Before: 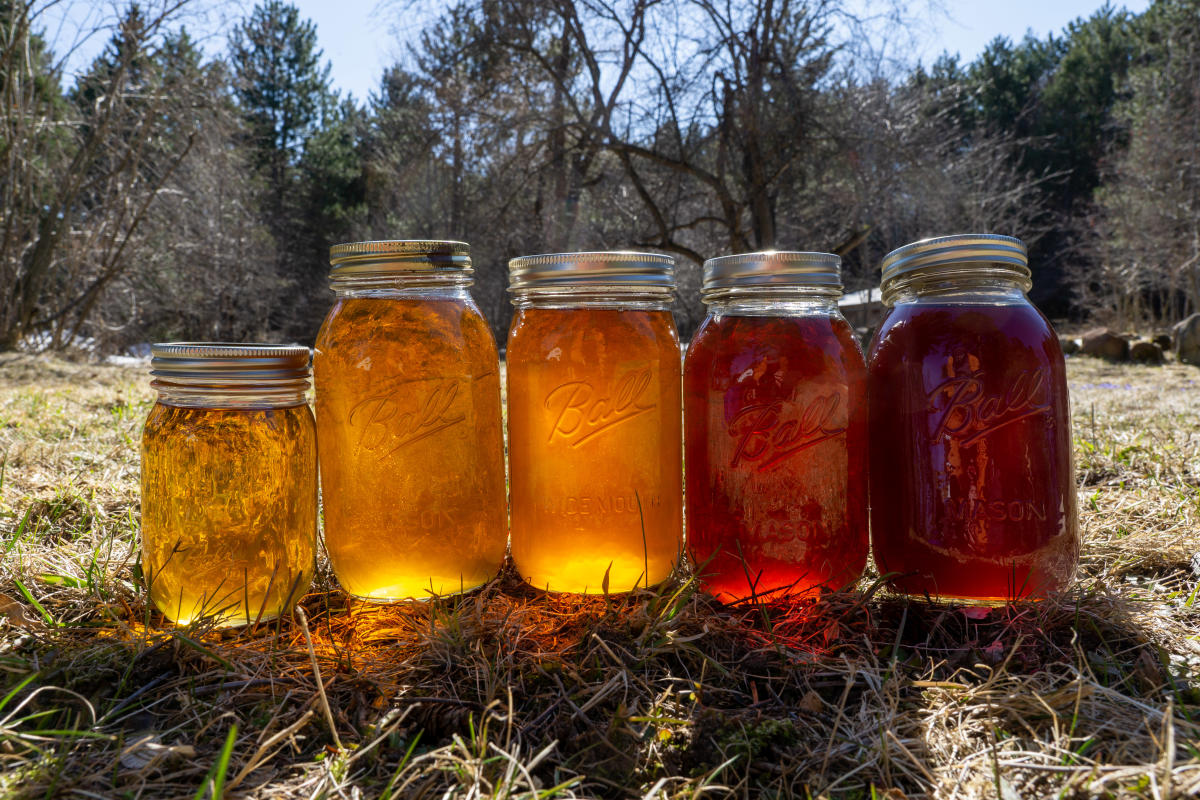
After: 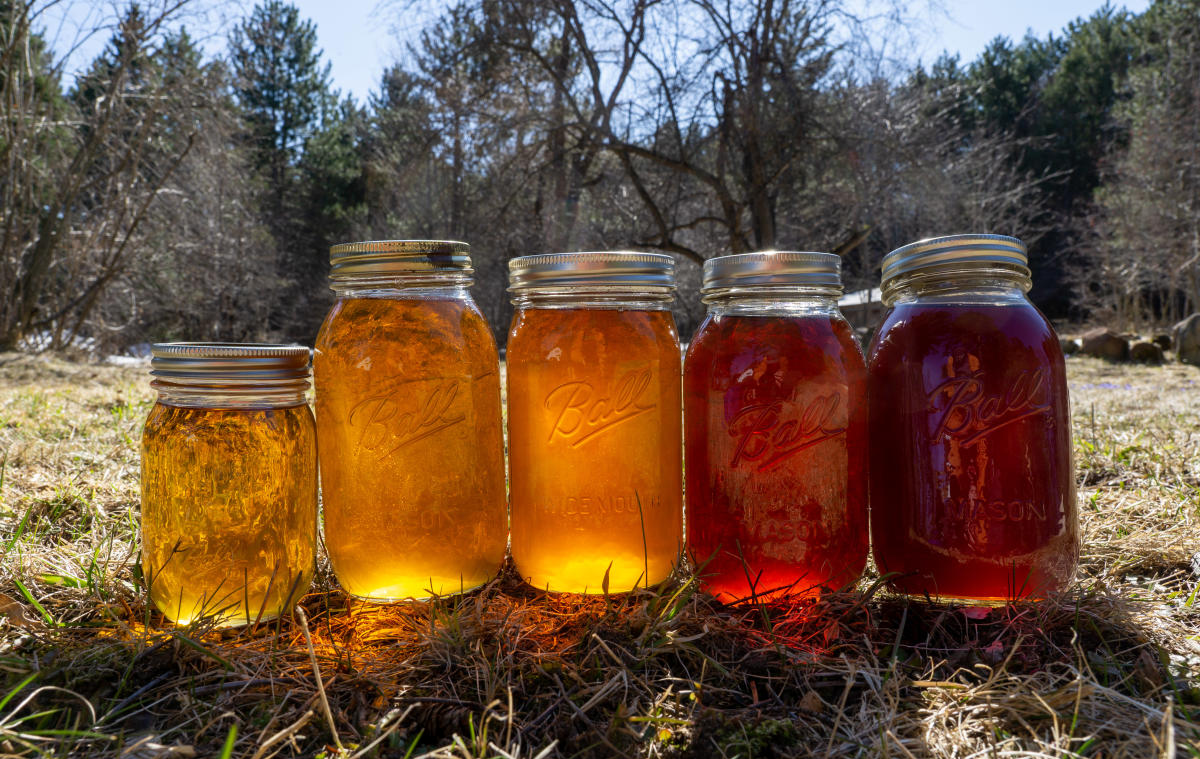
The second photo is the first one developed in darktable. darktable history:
crop and rotate: top 0.002%, bottom 5.058%
